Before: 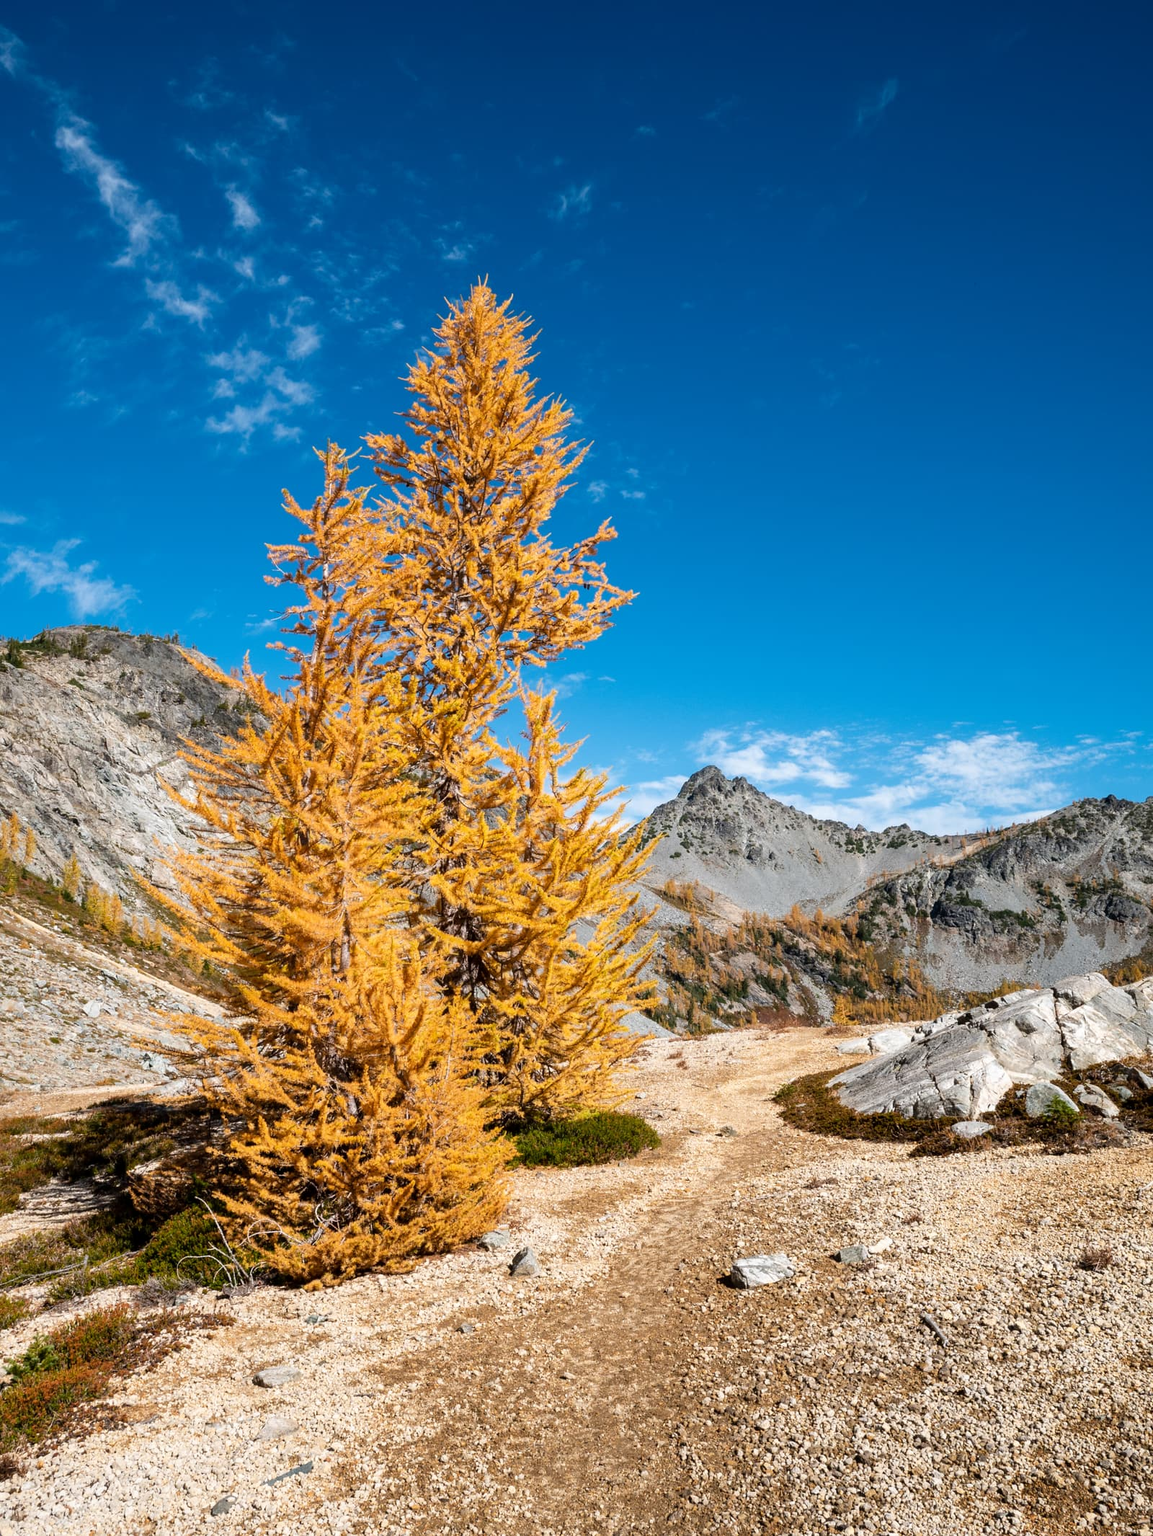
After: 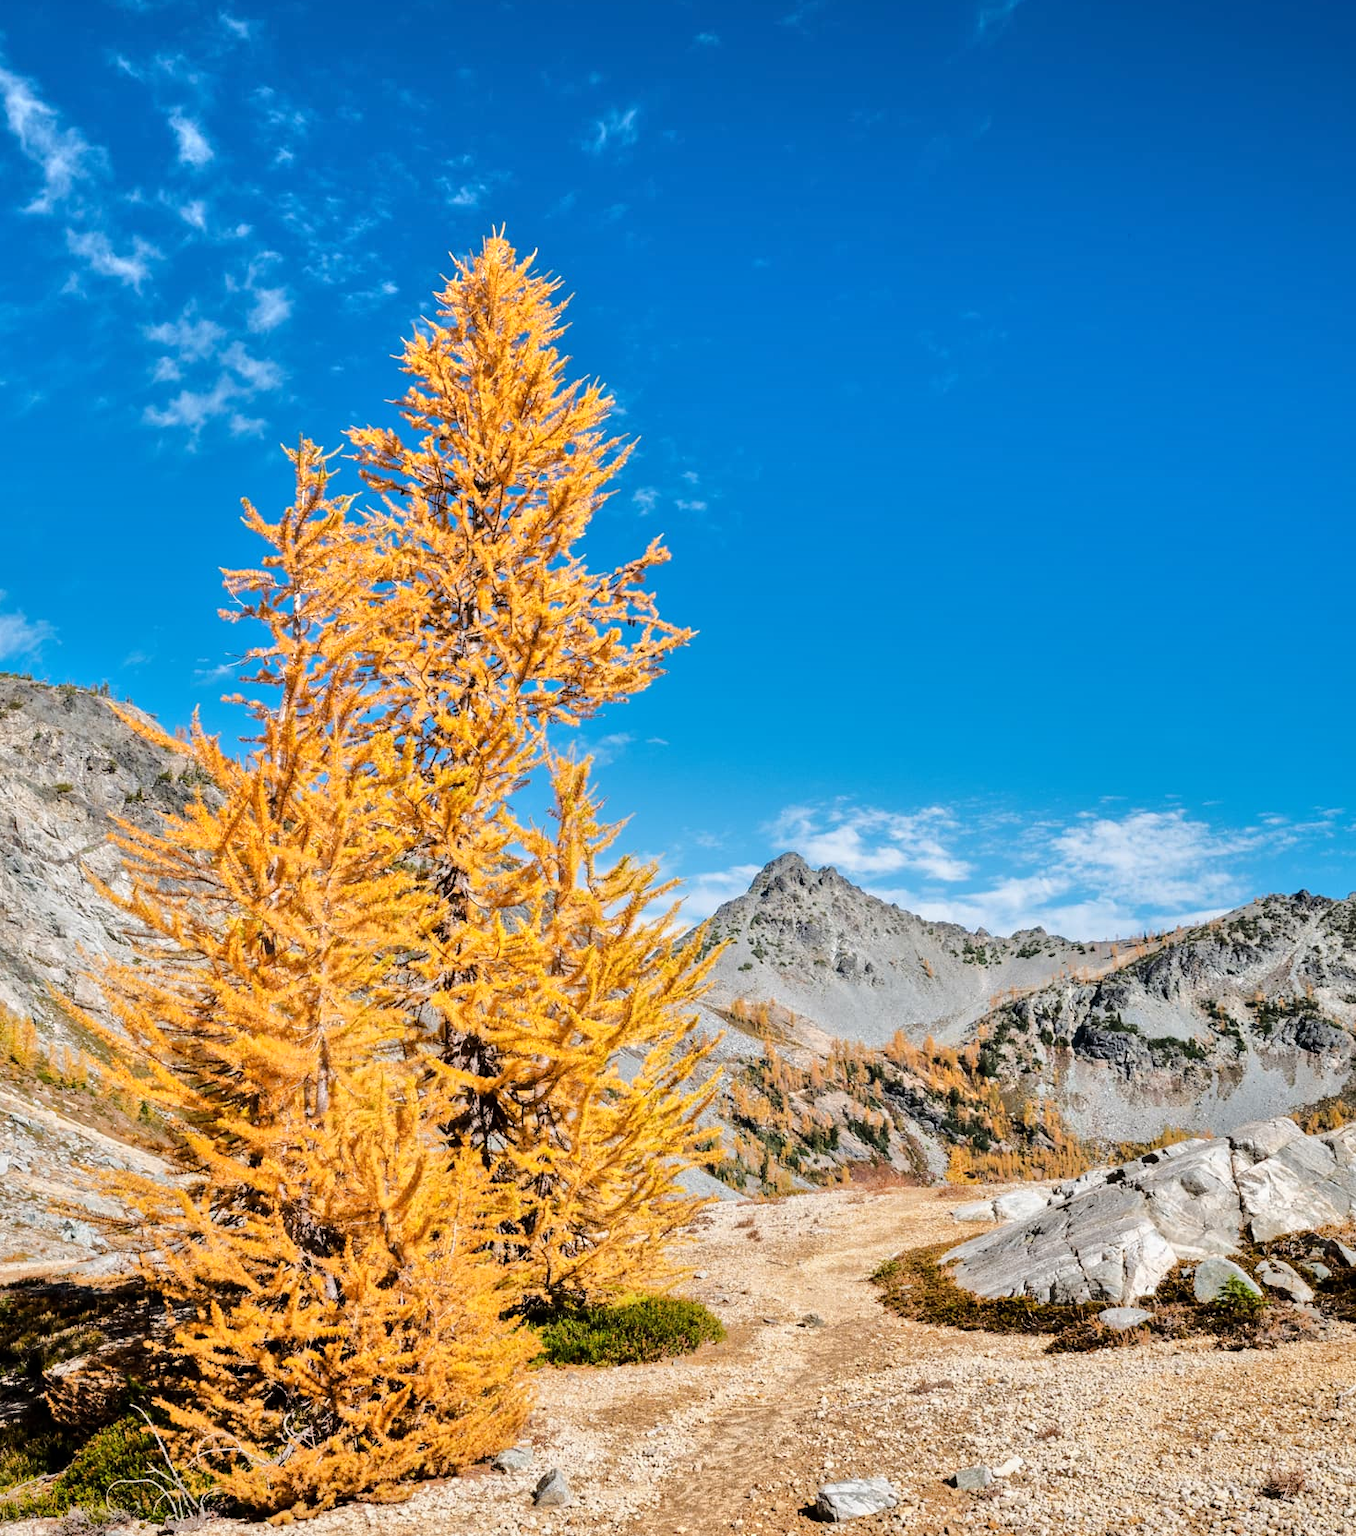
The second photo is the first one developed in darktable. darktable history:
crop: left 8.128%, top 6.533%, bottom 15.358%
tone equalizer: -8 EV -0.522 EV, -7 EV -0.301 EV, -6 EV -0.082 EV, -5 EV 0.412 EV, -4 EV 0.953 EV, -3 EV 0.792 EV, -2 EV -0.005 EV, -1 EV 0.131 EV, +0 EV -0.012 EV, smoothing diameter 2.22%, edges refinement/feathering 23.65, mask exposure compensation -1.57 EV, filter diffusion 5
